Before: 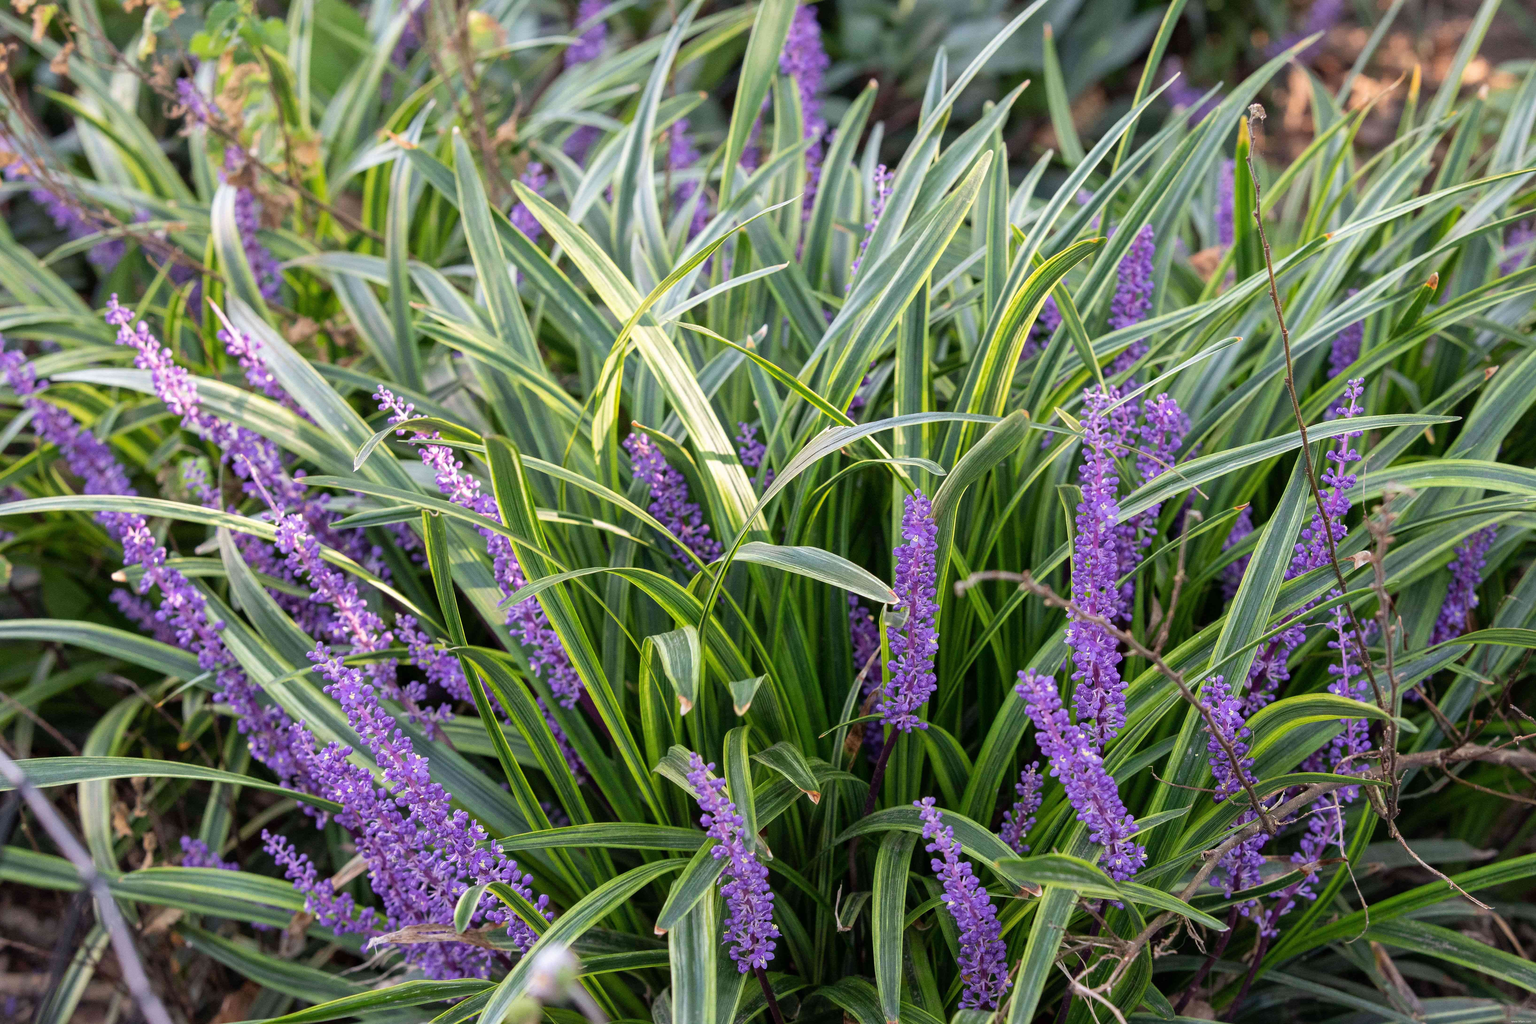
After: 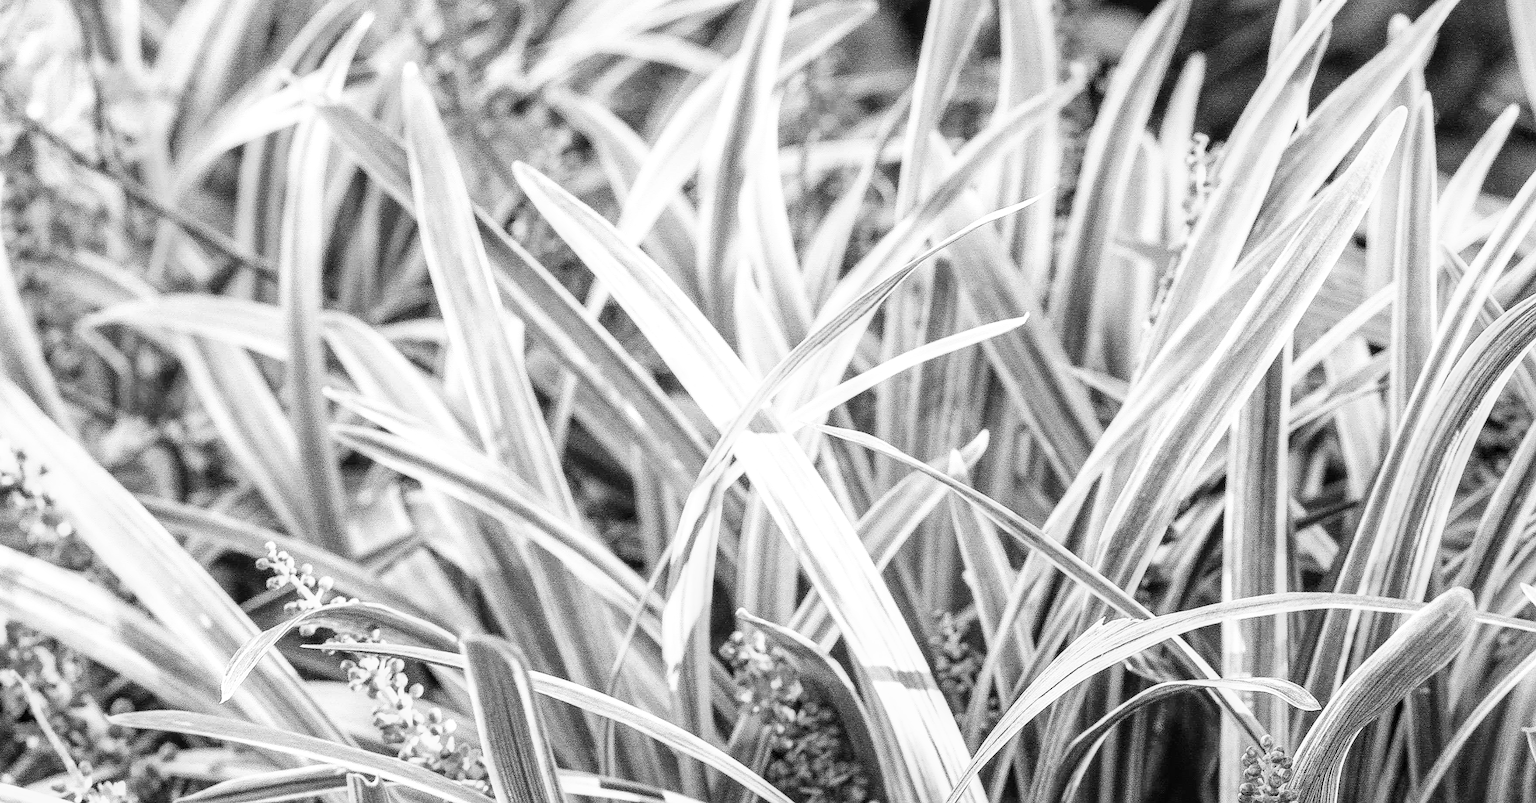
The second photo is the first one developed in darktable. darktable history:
crop: left 15.306%, top 9.065%, right 30.789%, bottom 48.638%
monochrome: a -6.99, b 35.61, size 1.4
sharpen: on, module defaults
color balance rgb: perceptual saturation grading › global saturation 8.89%, saturation formula JzAzBz (2021)
local contrast: on, module defaults
contrast brightness saturation: contrast 0.03, brightness -0.04
base curve: curves: ch0 [(0, 0) (0.007, 0.004) (0.027, 0.03) (0.046, 0.07) (0.207, 0.54) (0.442, 0.872) (0.673, 0.972) (1, 1)], preserve colors none
color balance: output saturation 110%
